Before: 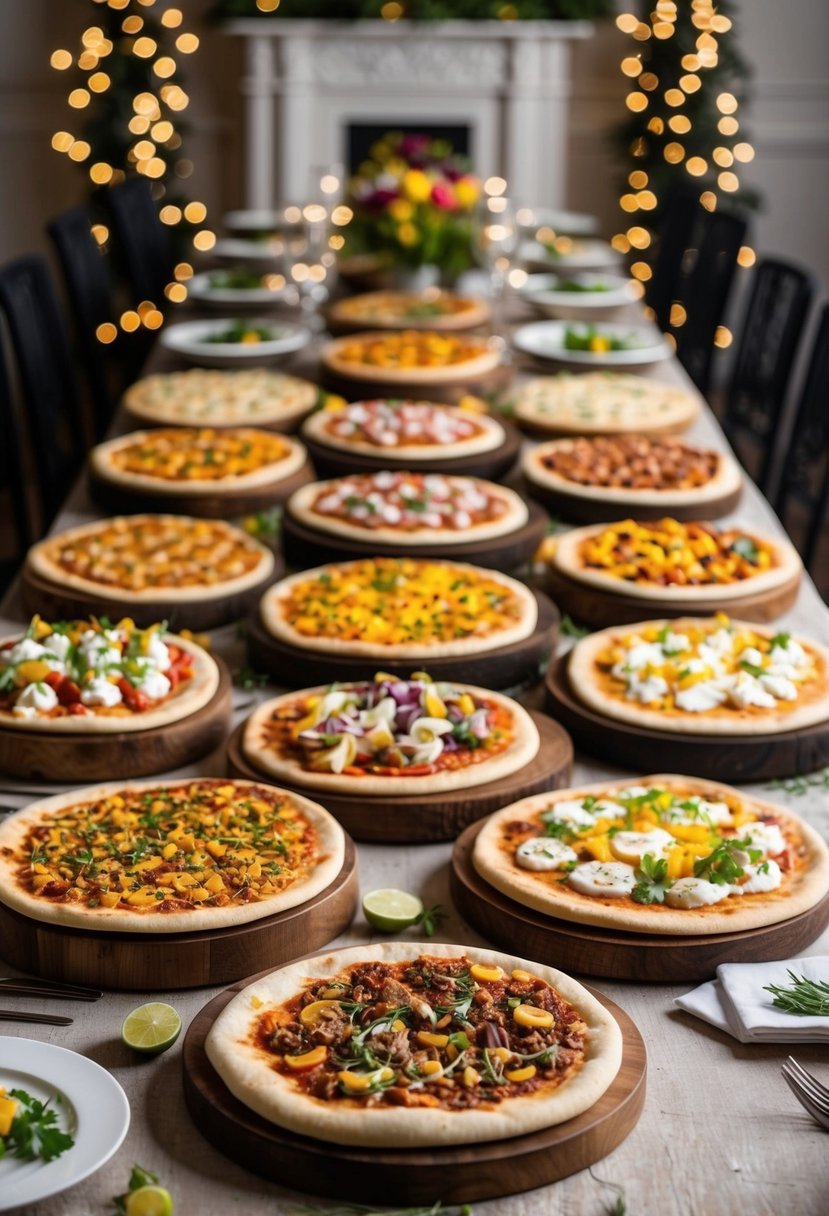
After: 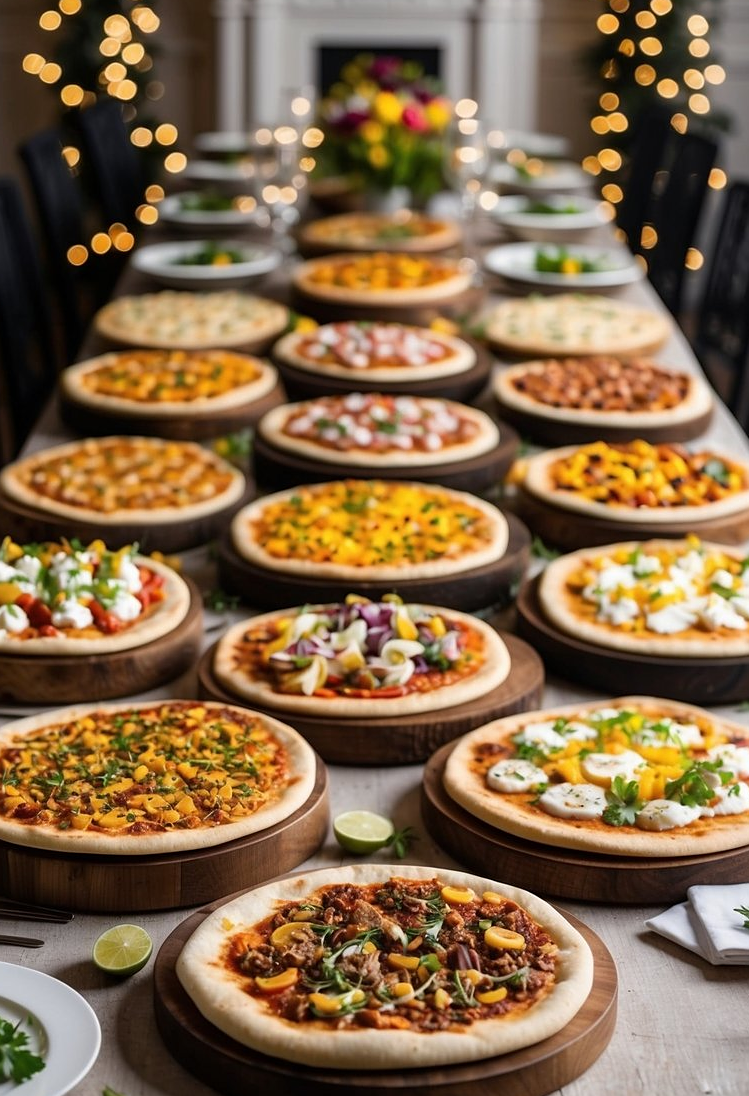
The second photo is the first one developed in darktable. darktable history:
sharpen: radius 1.317, amount 0.298, threshold 0.226
crop: left 3.547%, top 6.469%, right 6.056%, bottom 3.323%
